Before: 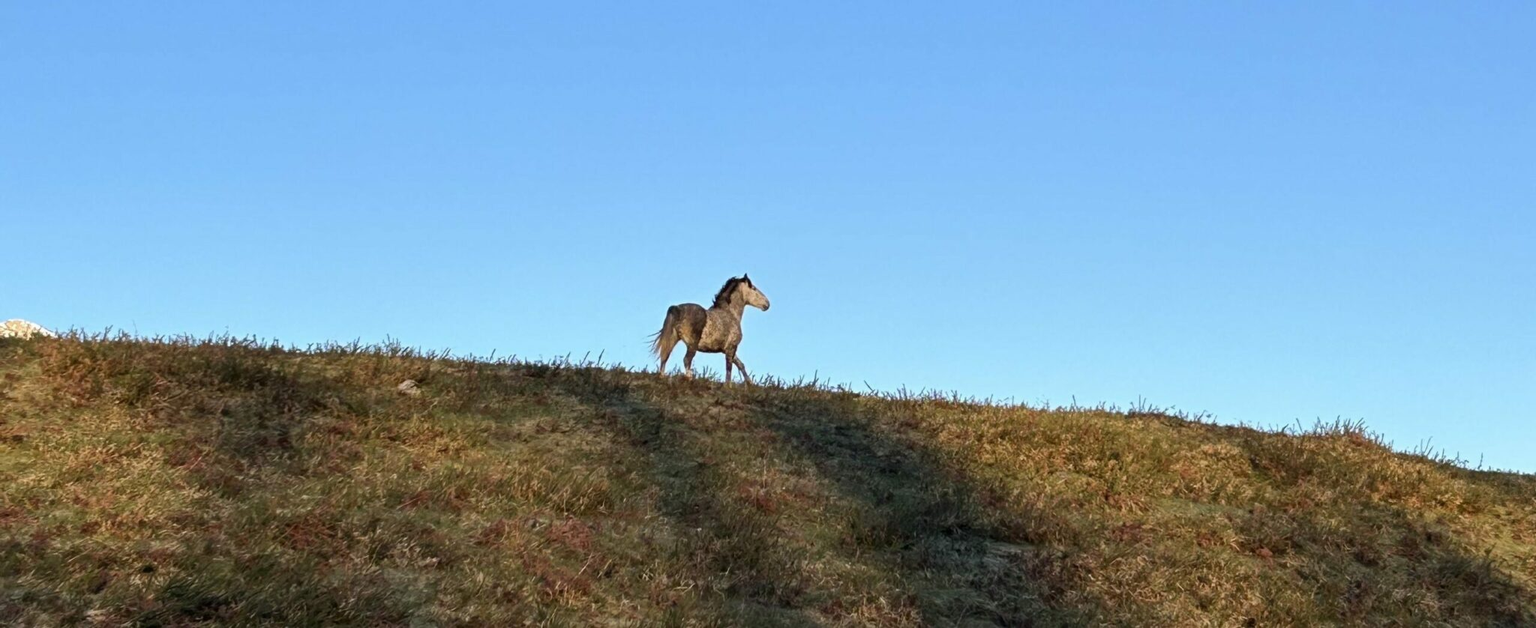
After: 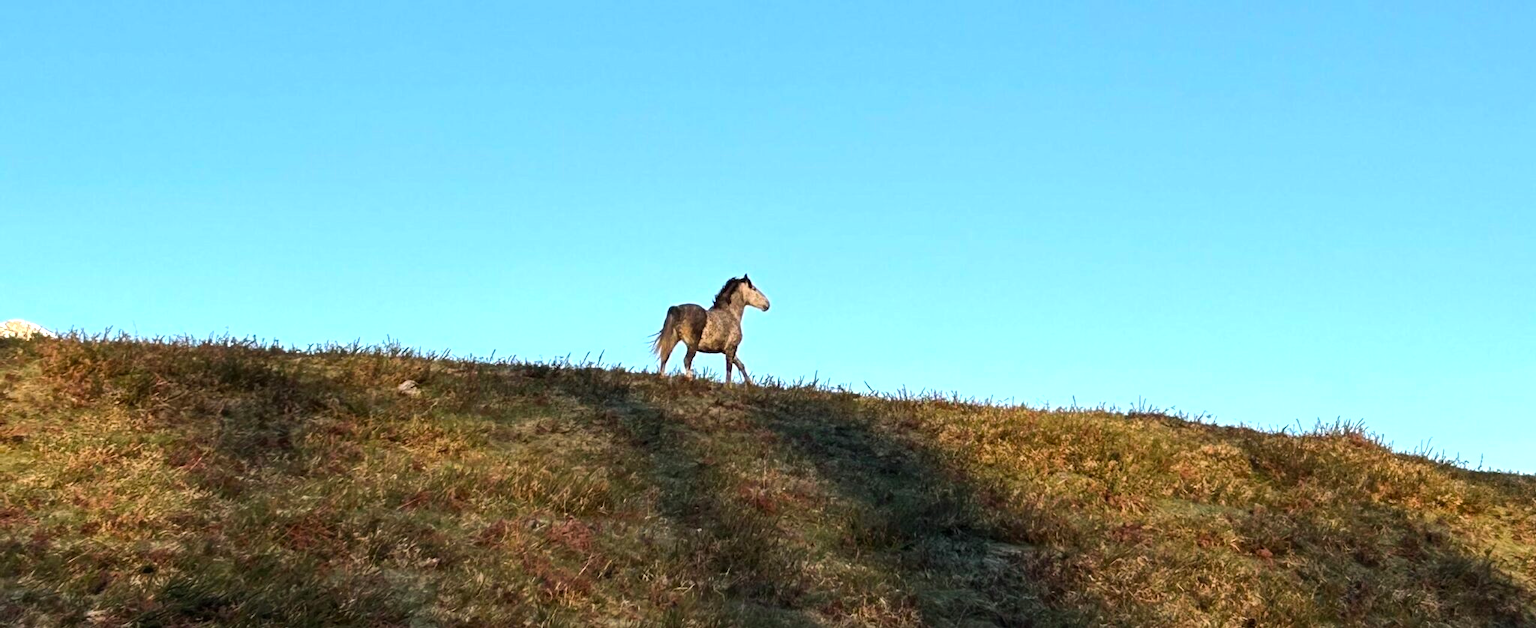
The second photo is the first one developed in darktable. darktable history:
tone equalizer: -8 EV -0.417 EV, -7 EV -0.389 EV, -6 EV -0.333 EV, -5 EV -0.222 EV, -3 EV 0.222 EV, -2 EV 0.333 EV, -1 EV 0.389 EV, +0 EV 0.417 EV, edges refinement/feathering 500, mask exposure compensation -1.57 EV, preserve details no
exposure: exposure 0.127 EV, compensate highlight preservation false
